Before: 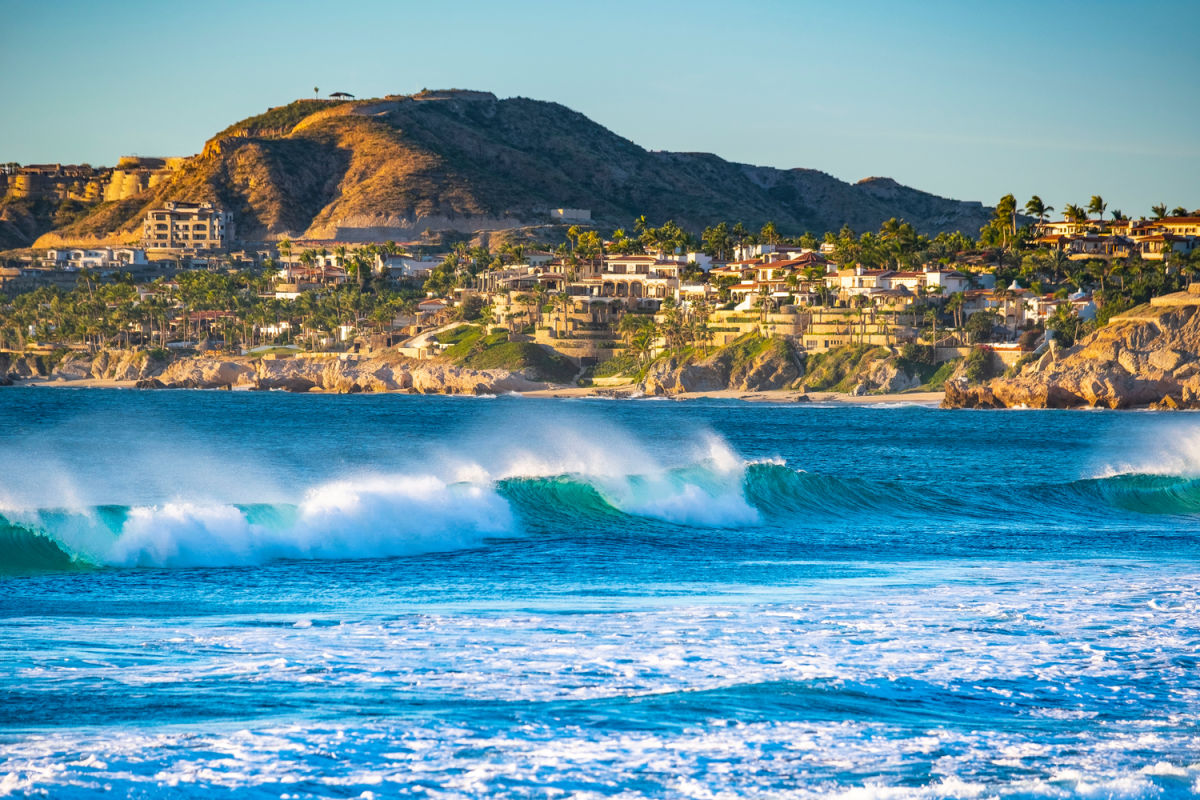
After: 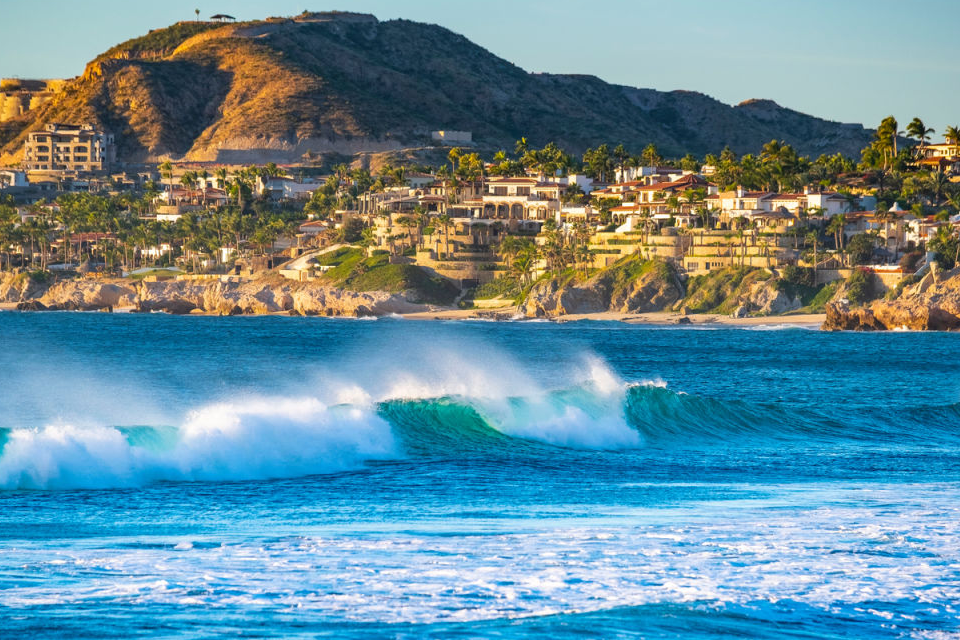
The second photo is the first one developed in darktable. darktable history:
crop and rotate: left 9.972%, top 9.792%, right 10.009%, bottom 10.186%
